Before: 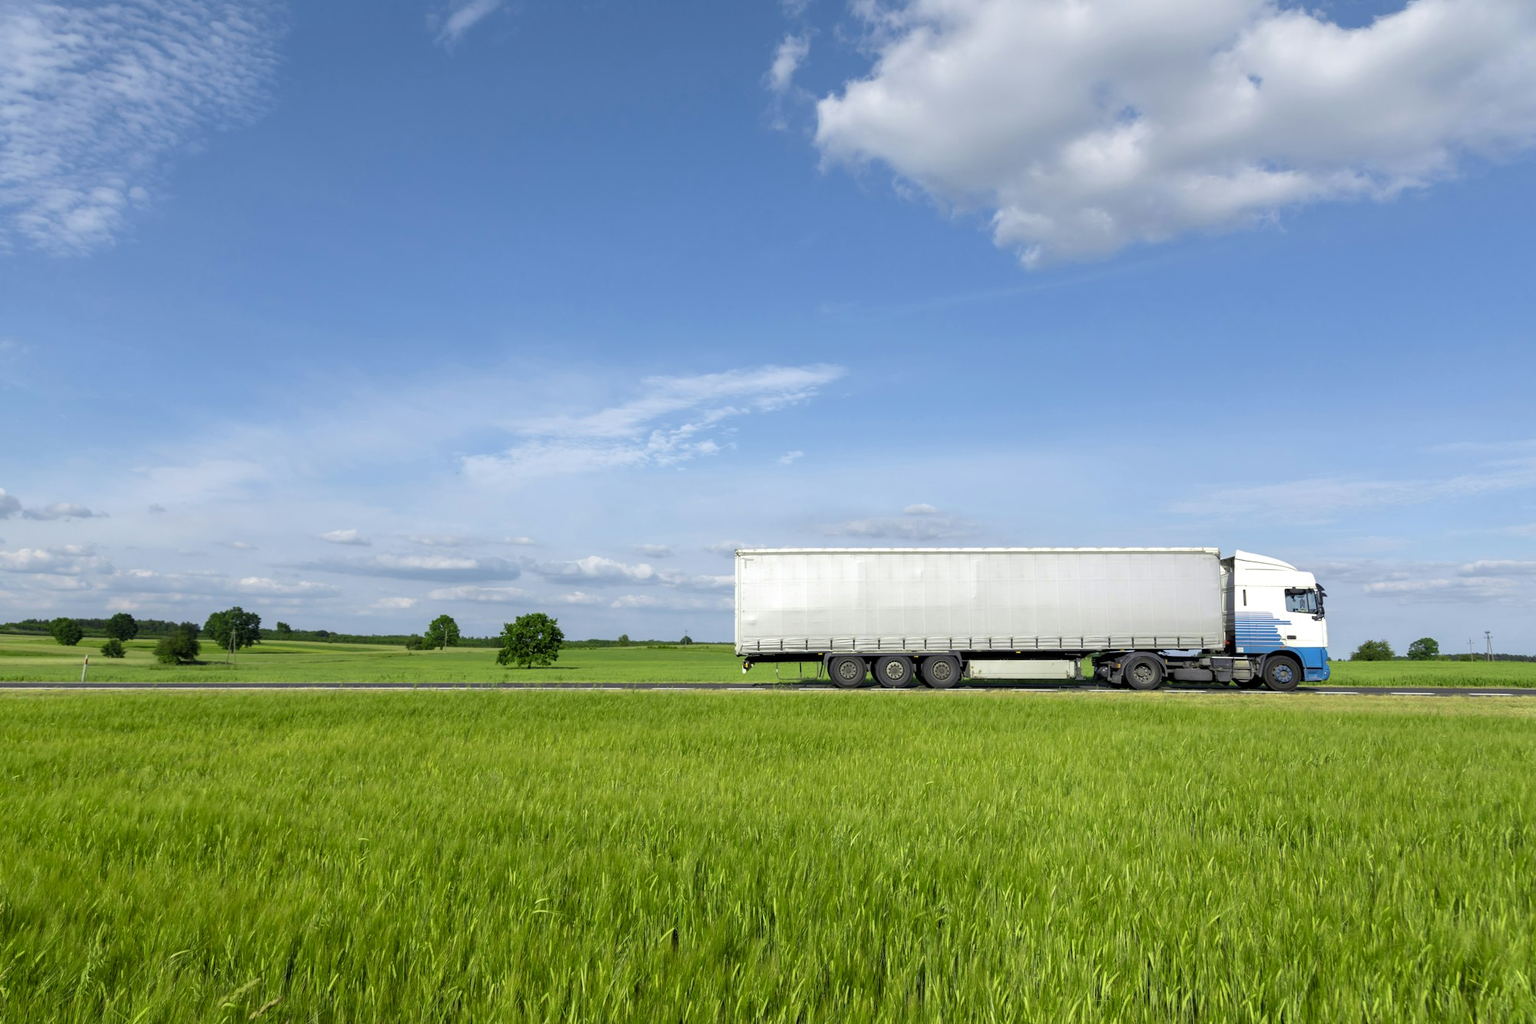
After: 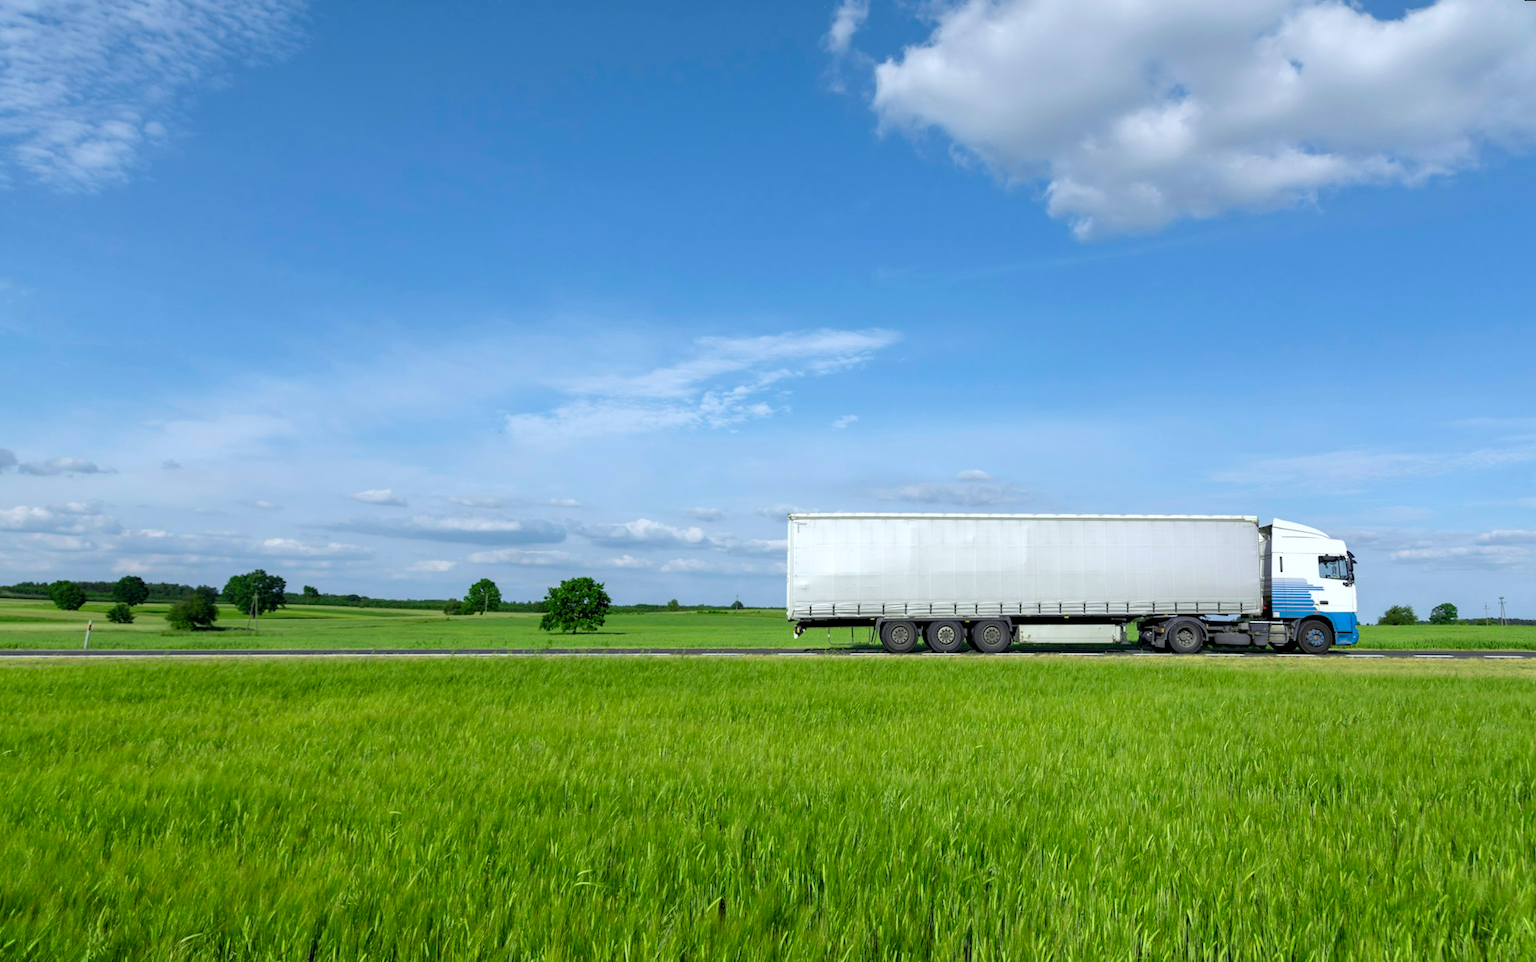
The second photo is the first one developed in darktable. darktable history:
white balance: red 0.967, blue 1.049
rotate and perspective: rotation 0.679°, lens shift (horizontal) 0.136, crop left 0.009, crop right 0.991, crop top 0.078, crop bottom 0.95
